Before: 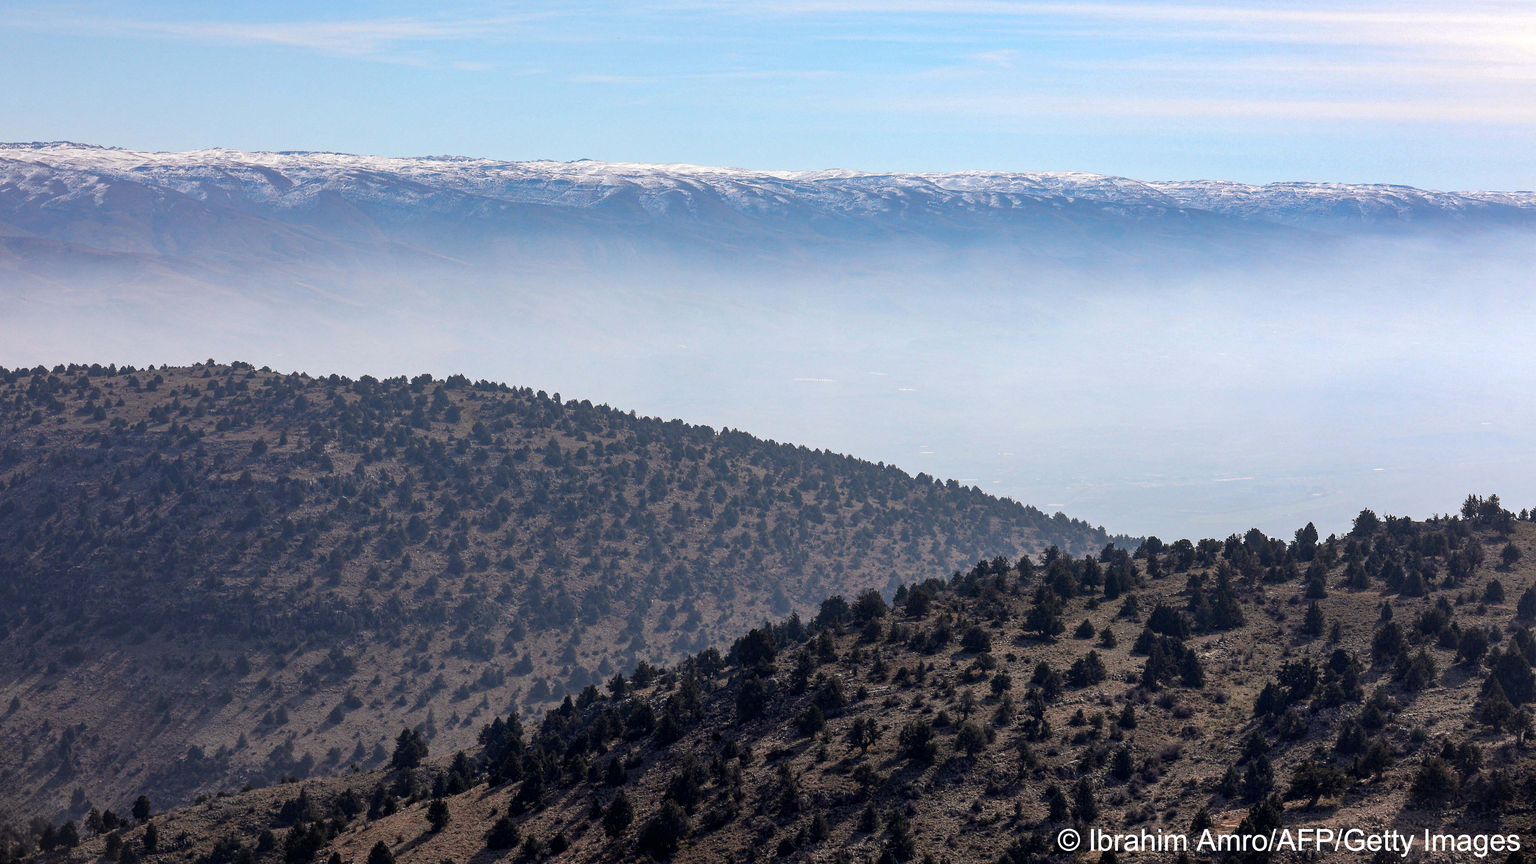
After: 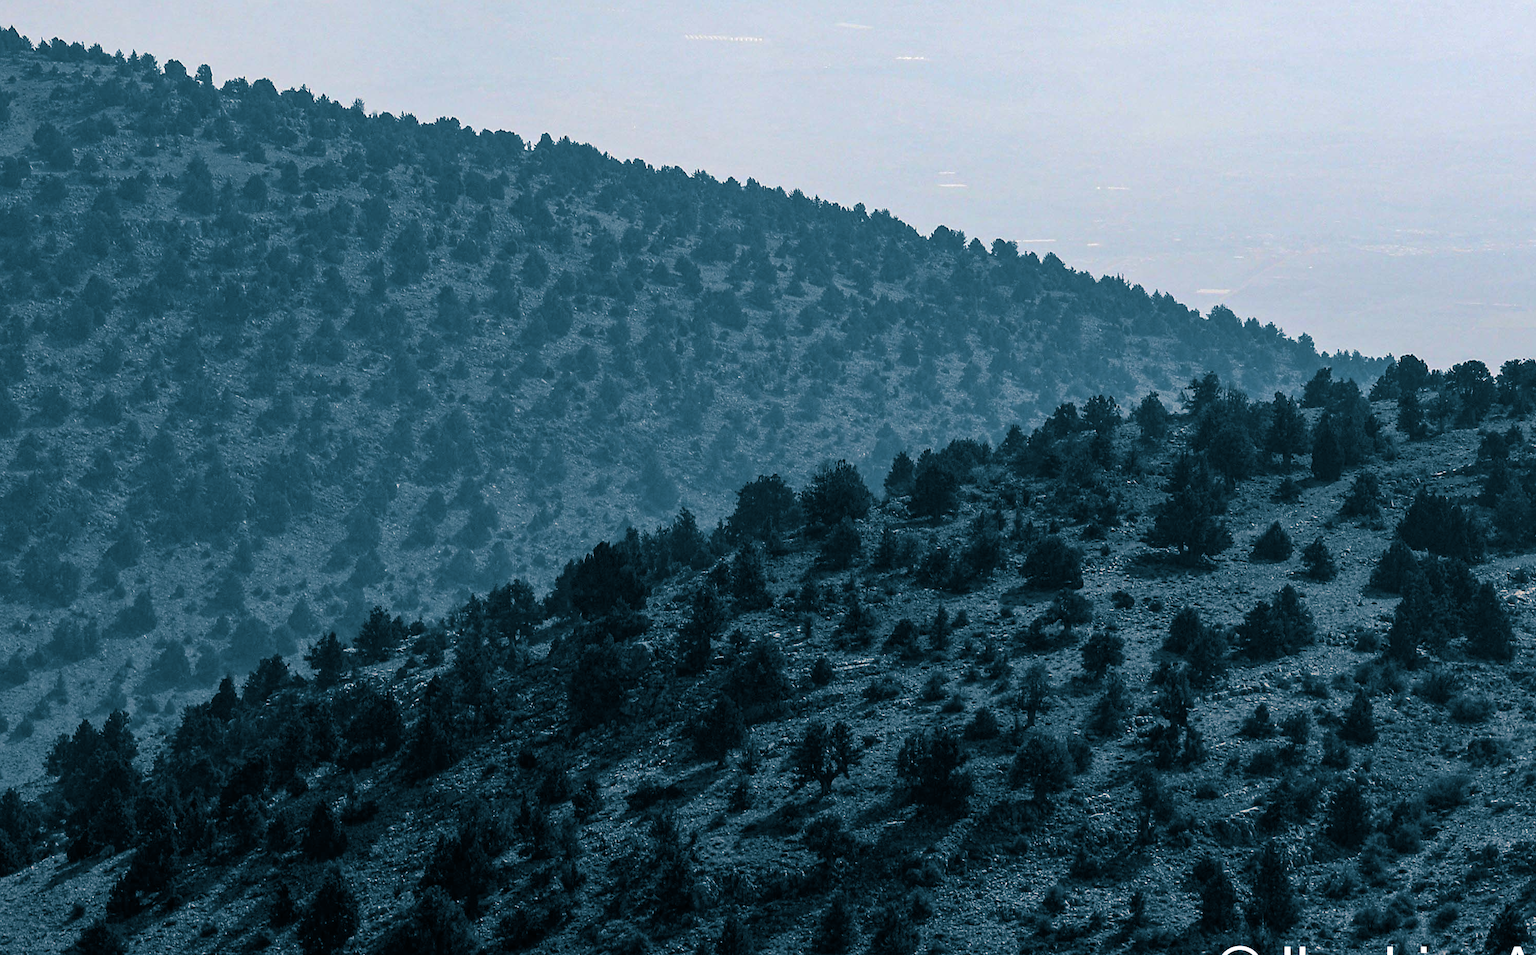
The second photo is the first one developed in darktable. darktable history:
split-toning: shadows › hue 212.4°, balance -70
crop: left 29.672%, top 41.786%, right 20.851%, bottom 3.487%
